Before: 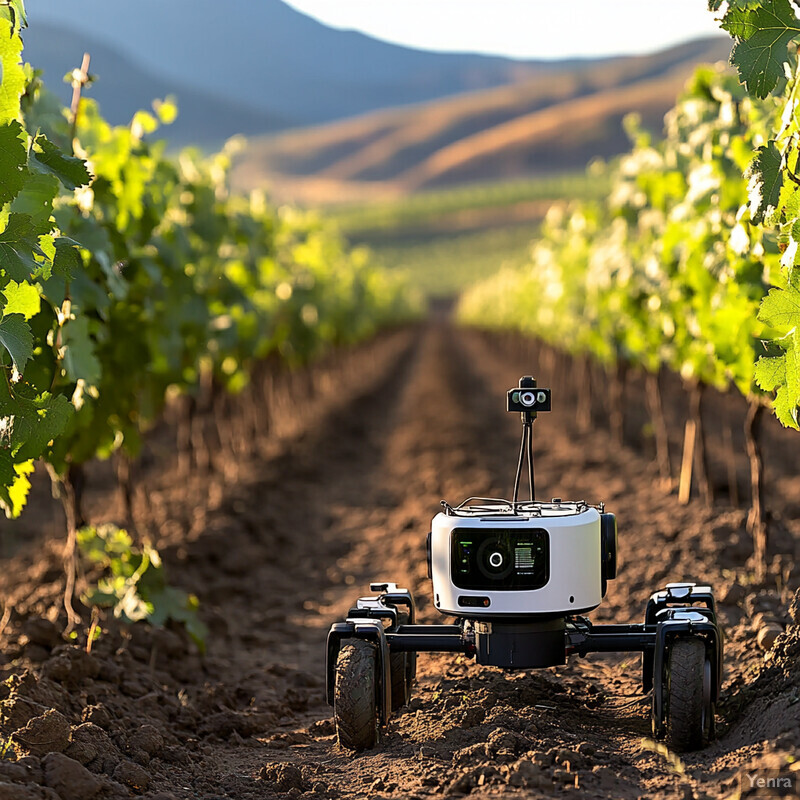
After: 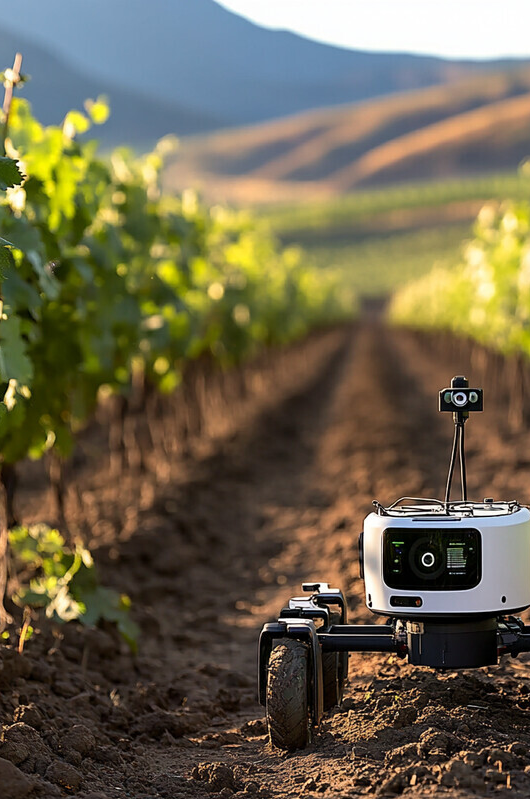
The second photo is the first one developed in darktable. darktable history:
crop and rotate: left 8.534%, right 25.209%
